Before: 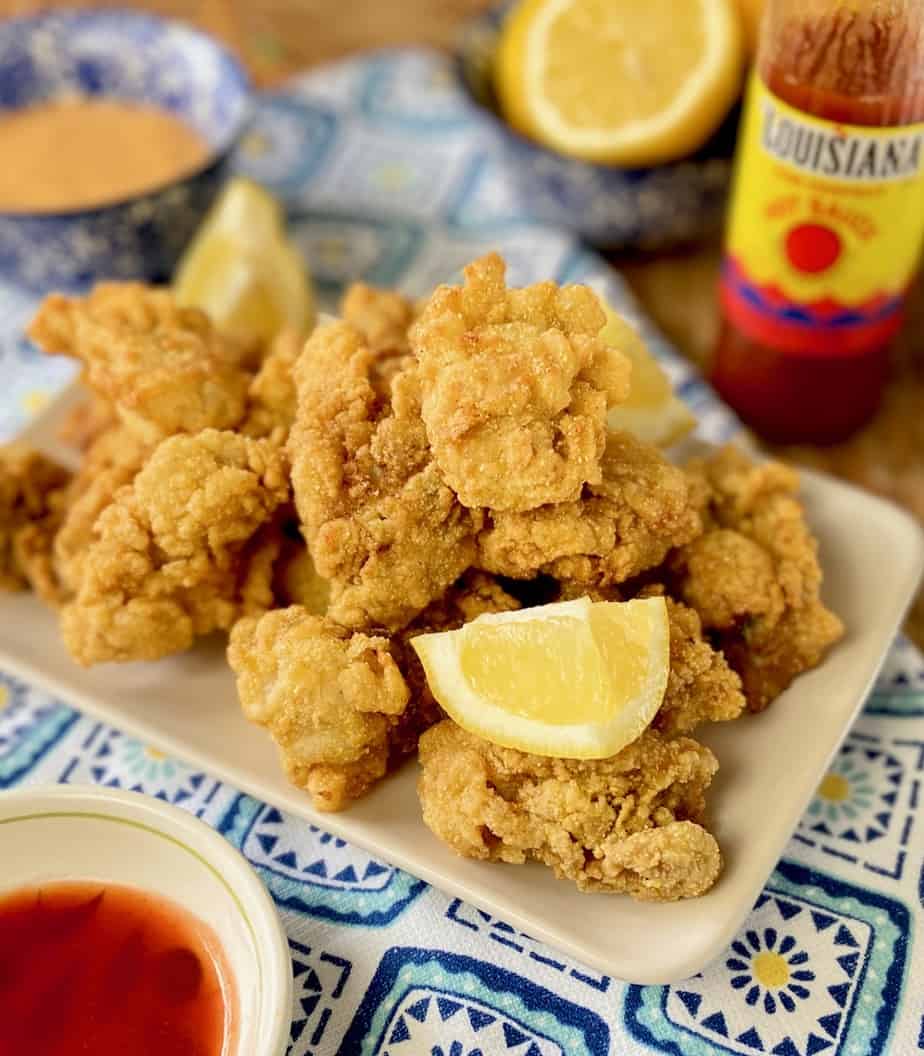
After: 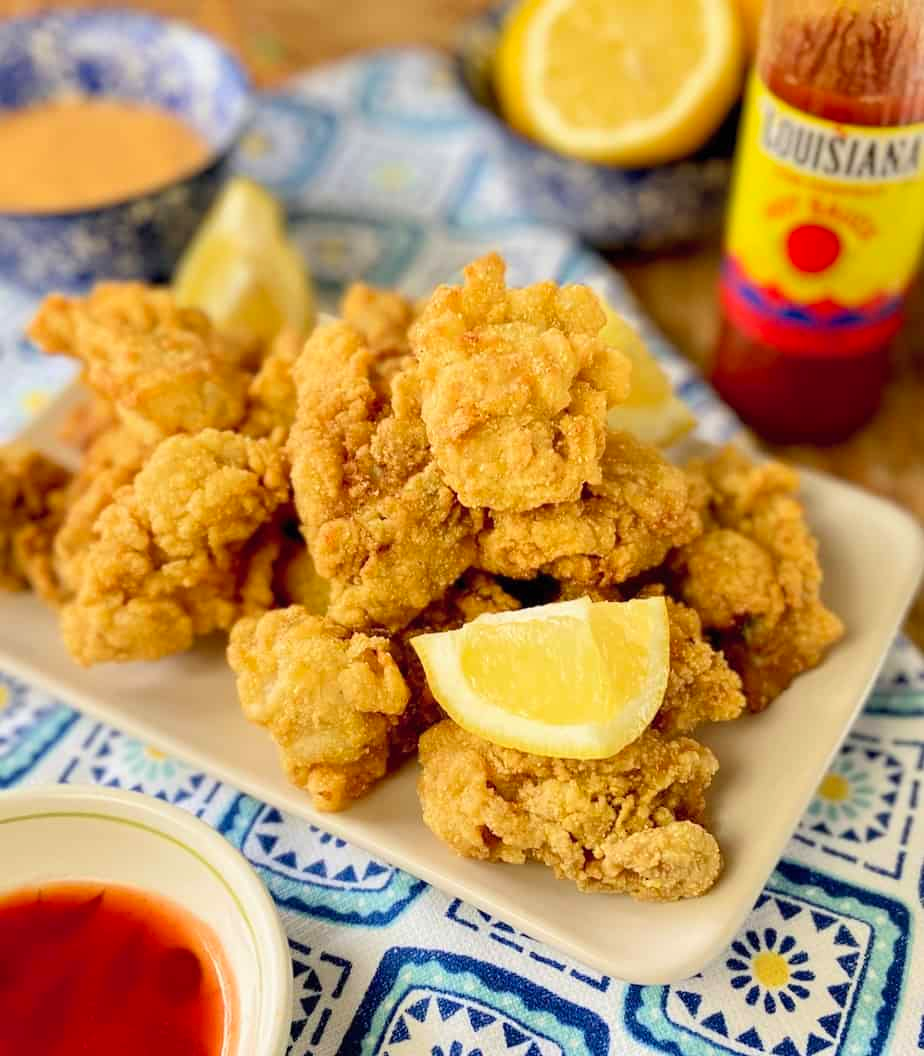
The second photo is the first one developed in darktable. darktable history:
contrast brightness saturation: contrast 0.071, brightness 0.071, saturation 0.181
exposure: compensate highlight preservation false
